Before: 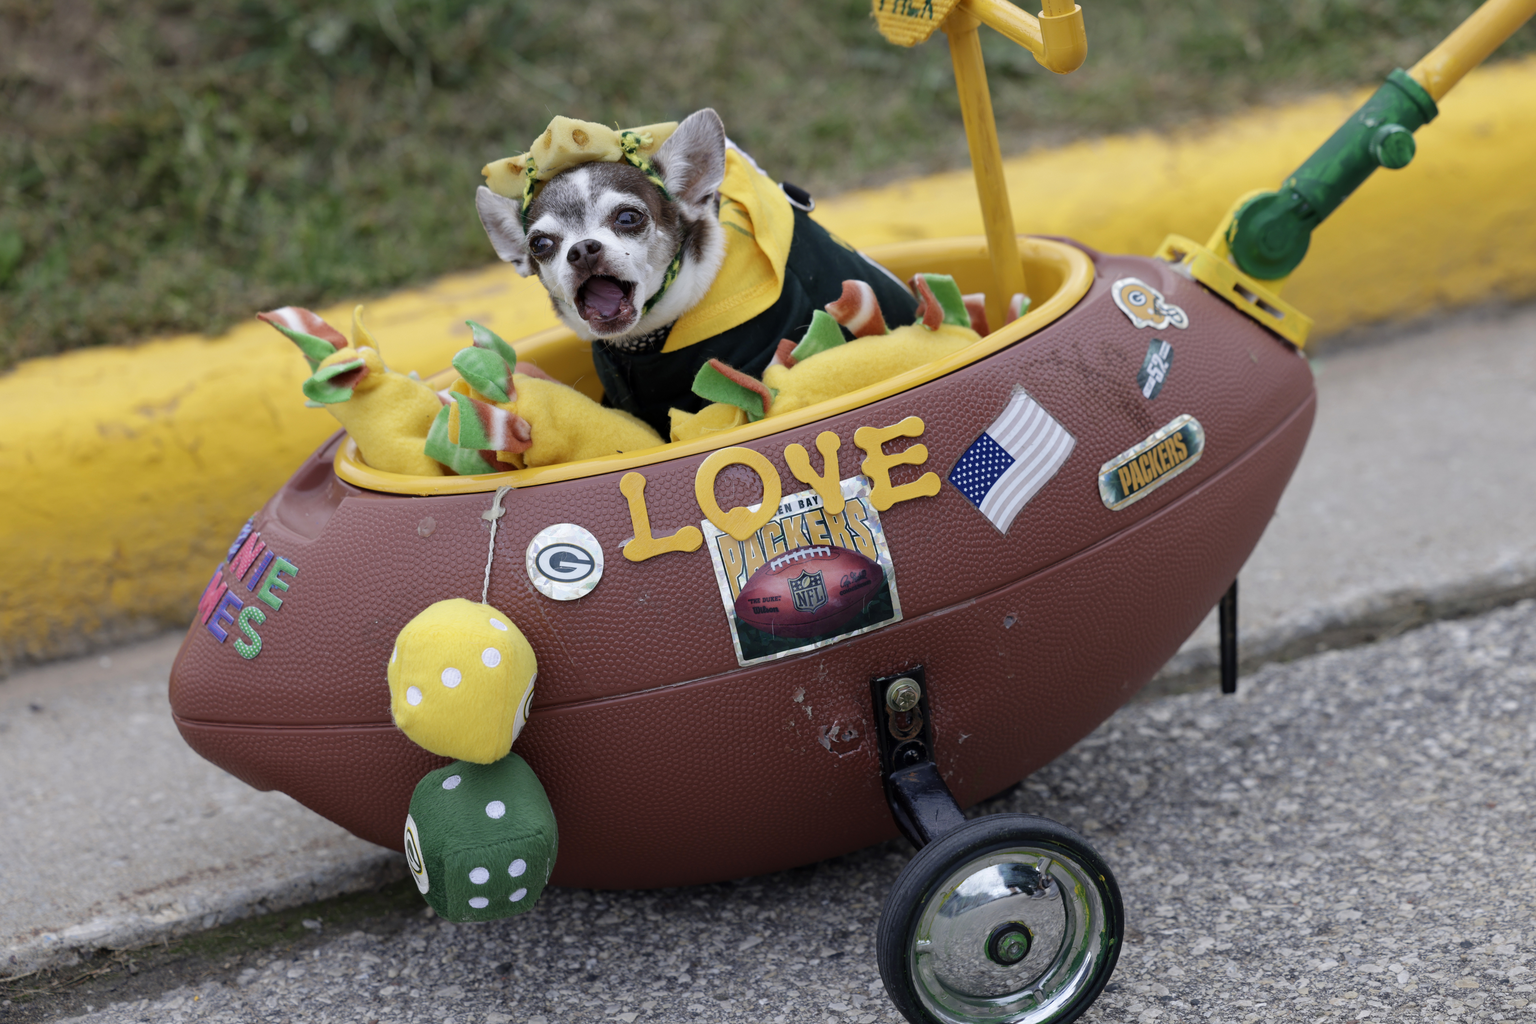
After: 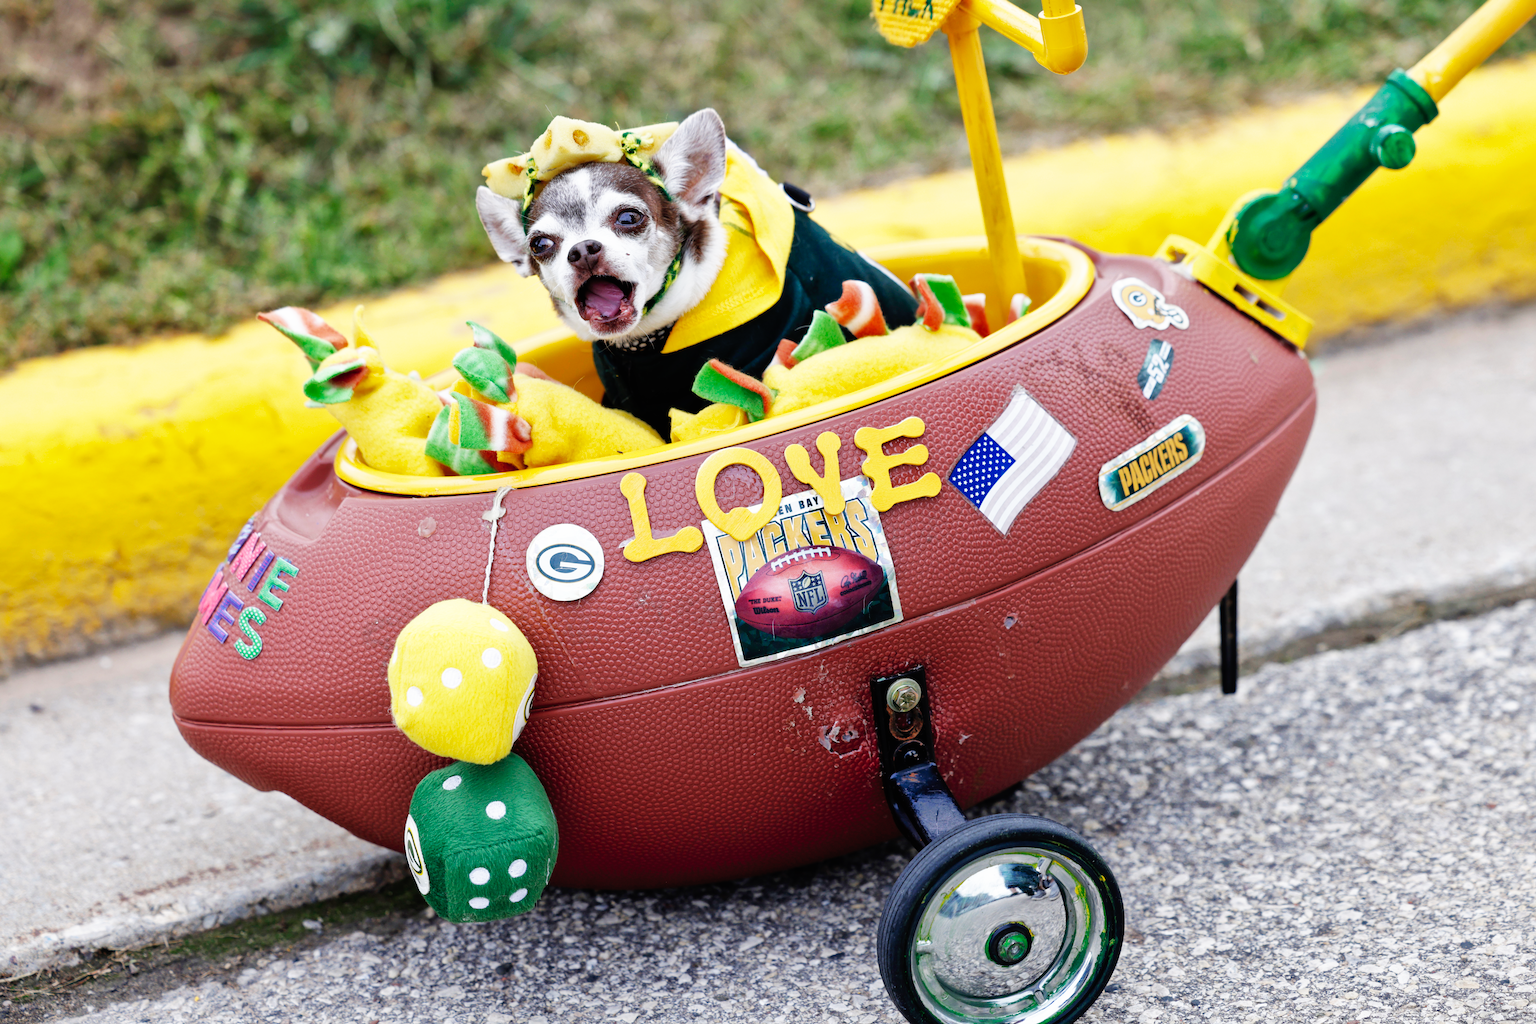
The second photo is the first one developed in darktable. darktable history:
shadows and highlights: on, module defaults
contrast brightness saturation: contrast 0.011, saturation -0.061
base curve: curves: ch0 [(0, 0) (0.007, 0.004) (0.027, 0.03) (0.046, 0.07) (0.207, 0.54) (0.442, 0.872) (0.673, 0.972) (1, 1)], preserve colors none
